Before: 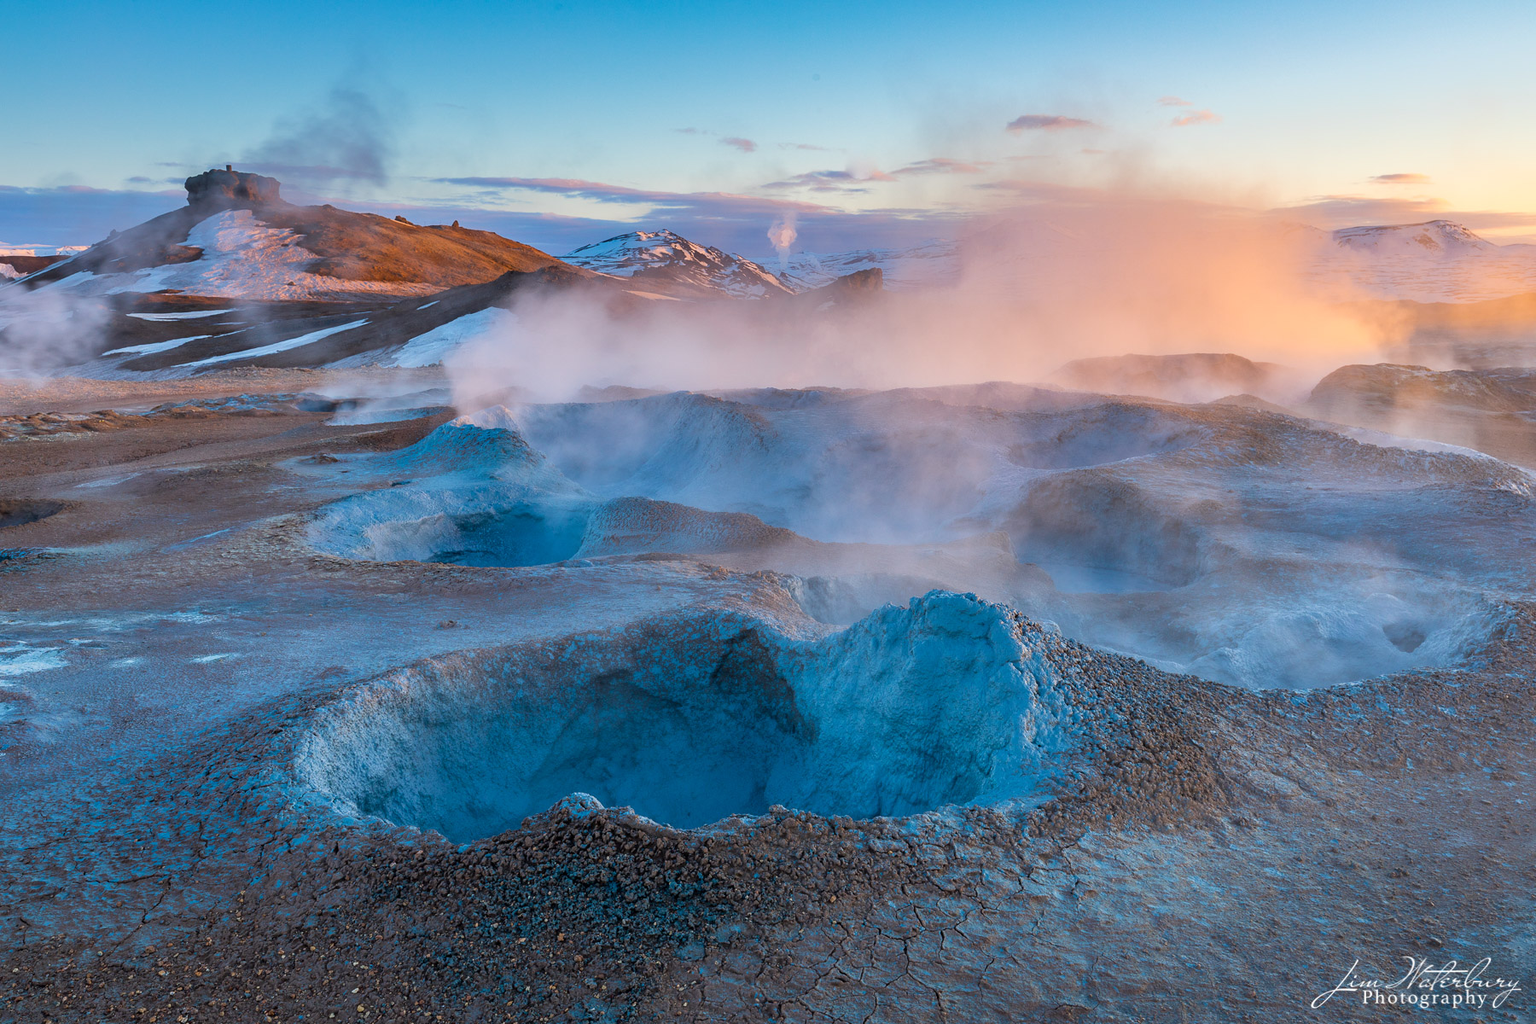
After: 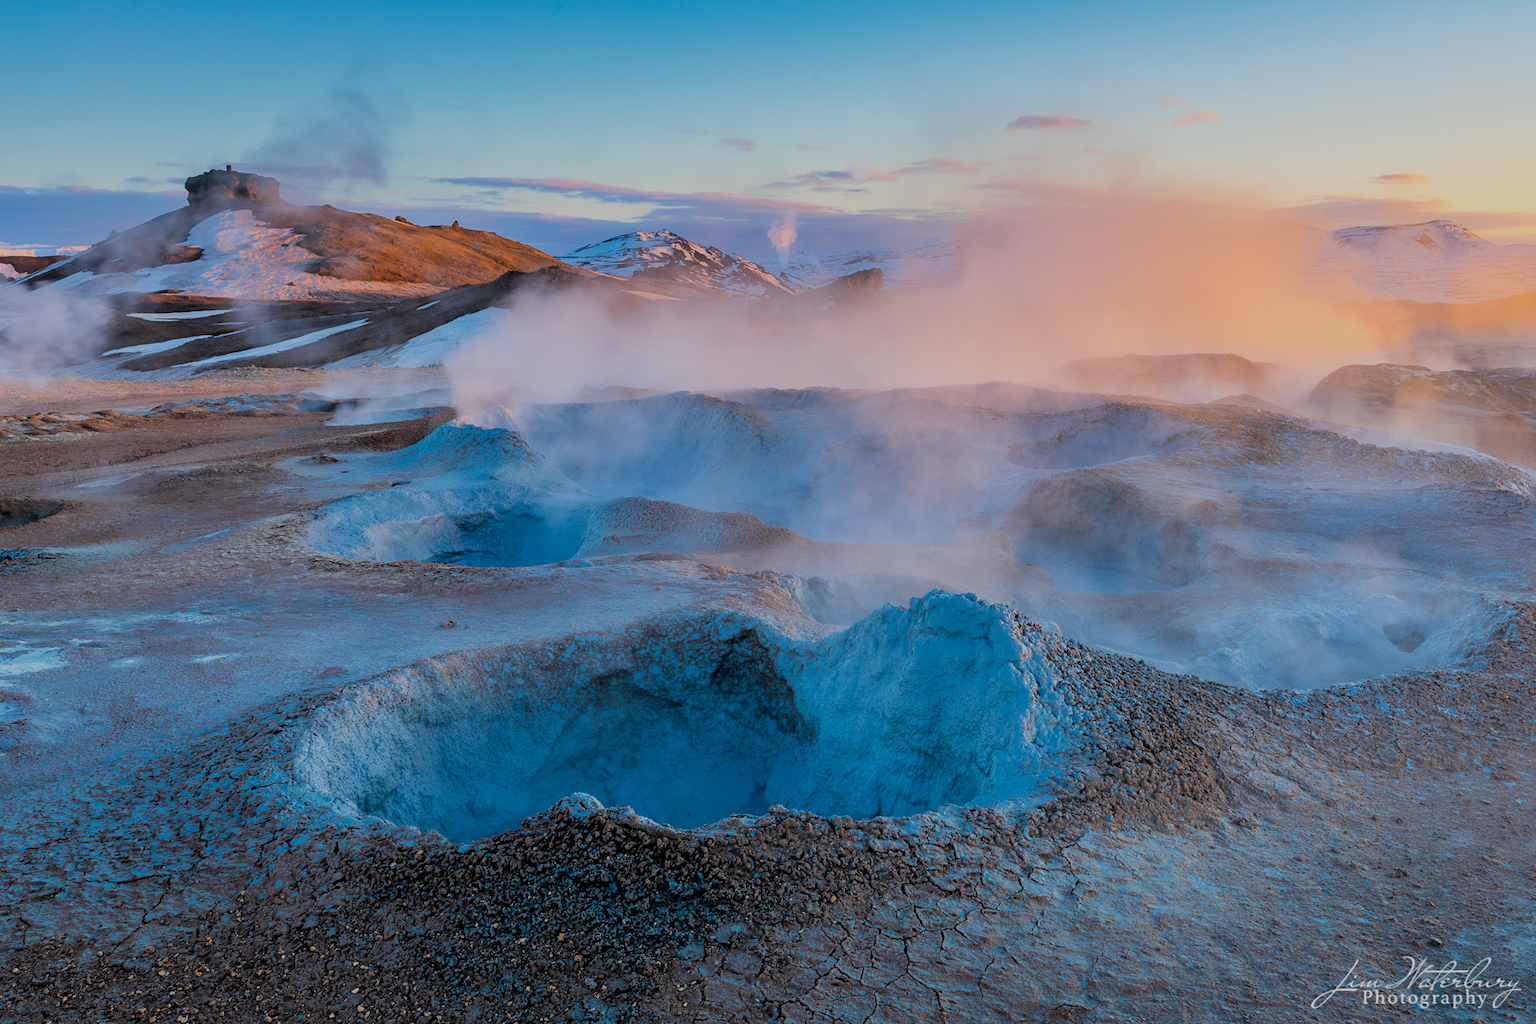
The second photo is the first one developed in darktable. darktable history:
filmic rgb: black relative exposure -6.06 EV, white relative exposure 6.95 EV, threshold 5.95 EV, hardness 2.25, color science v6 (2022), enable highlight reconstruction true
